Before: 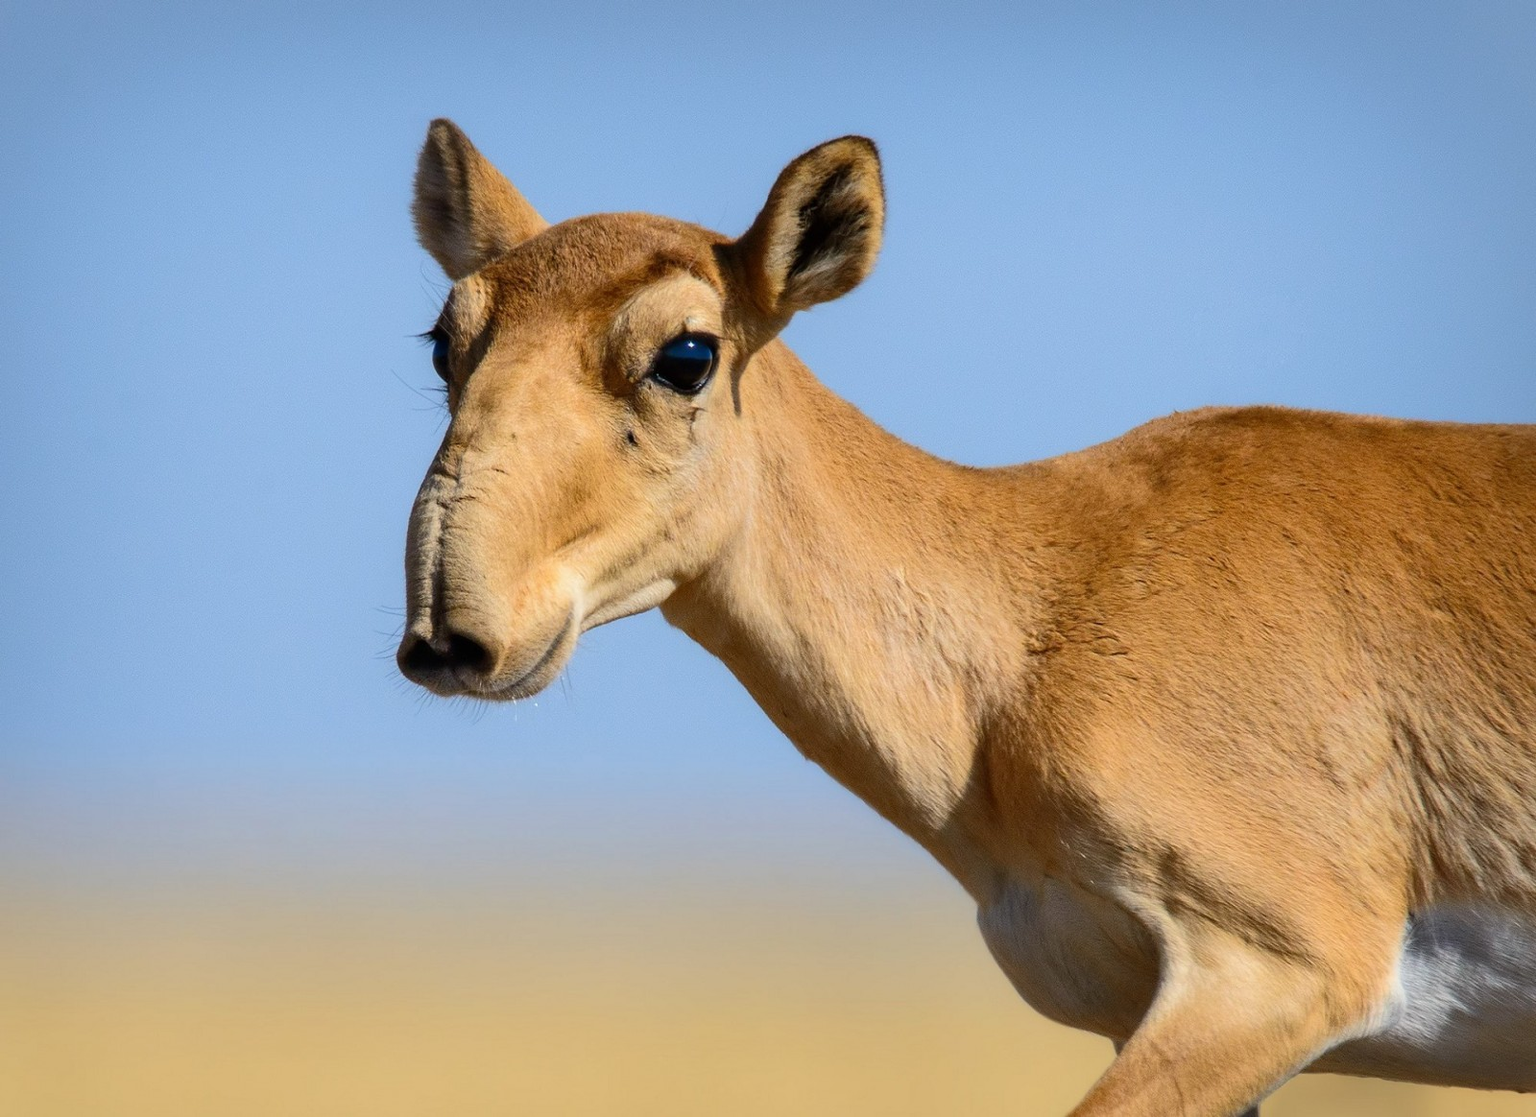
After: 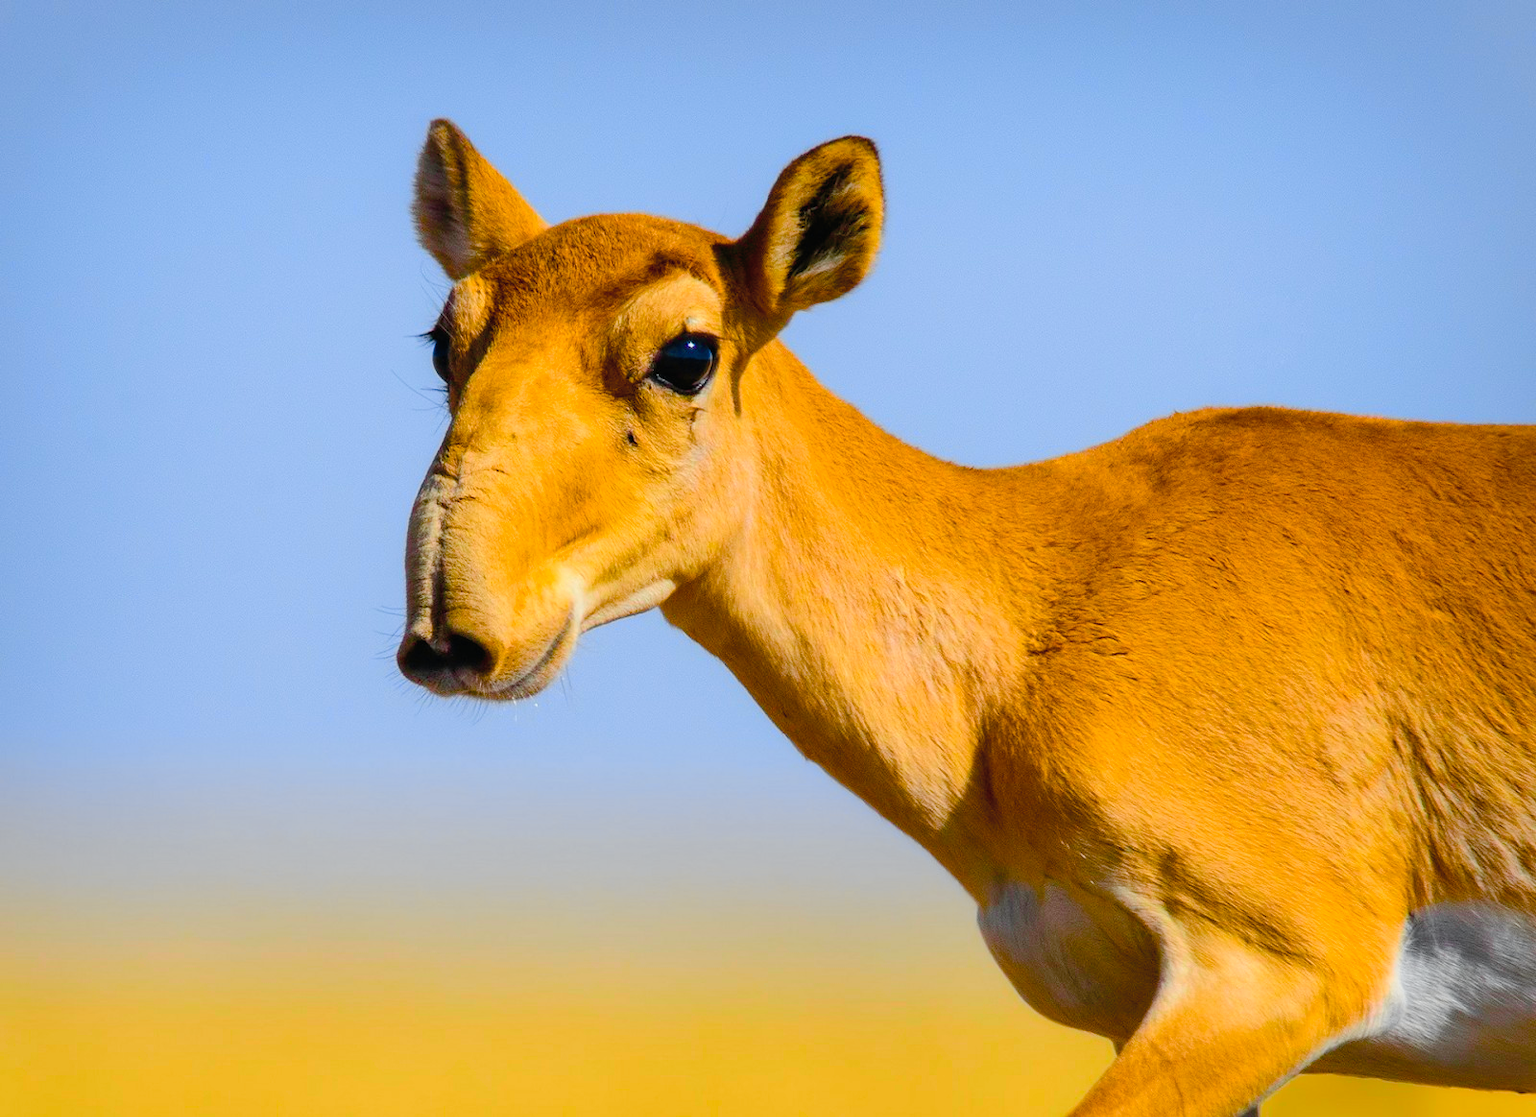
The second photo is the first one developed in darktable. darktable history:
color balance rgb: linear chroma grading › global chroma 41.867%, perceptual saturation grading › global saturation 20%, perceptual saturation grading › highlights -14.29%, perceptual saturation grading › shadows 49.416%
tone curve: curves: ch0 [(0, 0.012) (0.036, 0.035) (0.274, 0.288) (0.504, 0.536) (0.844, 0.84) (1, 0.983)]; ch1 [(0, 0) (0.389, 0.403) (0.462, 0.486) (0.499, 0.498) (0.511, 0.502) (0.536, 0.547) (0.567, 0.588) (0.626, 0.645) (0.749, 0.781) (1, 1)]; ch2 [(0, 0) (0.457, 0.486) (0.5, 0.5) (0.56, 0.551) (0.615, 0.607) (0.704, 0.732) (1, 1)], color space Lab, independent channels, preserve colors none
contrast brightness saturation: contrast 0.05, brightness 0.058, saturation 0.005
